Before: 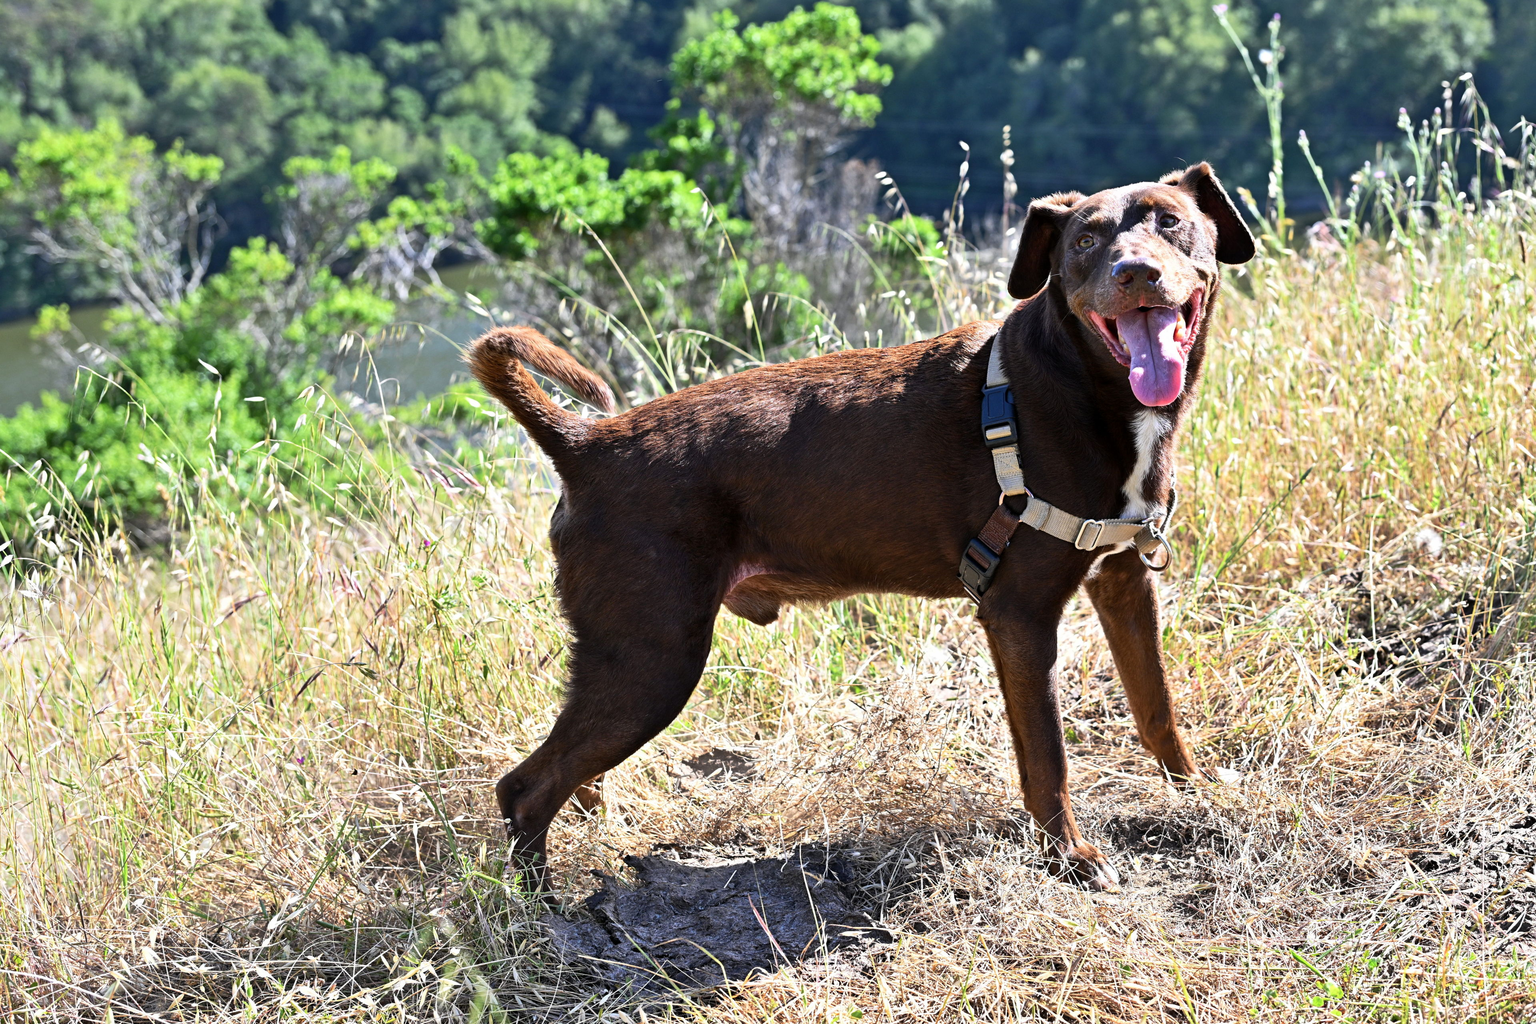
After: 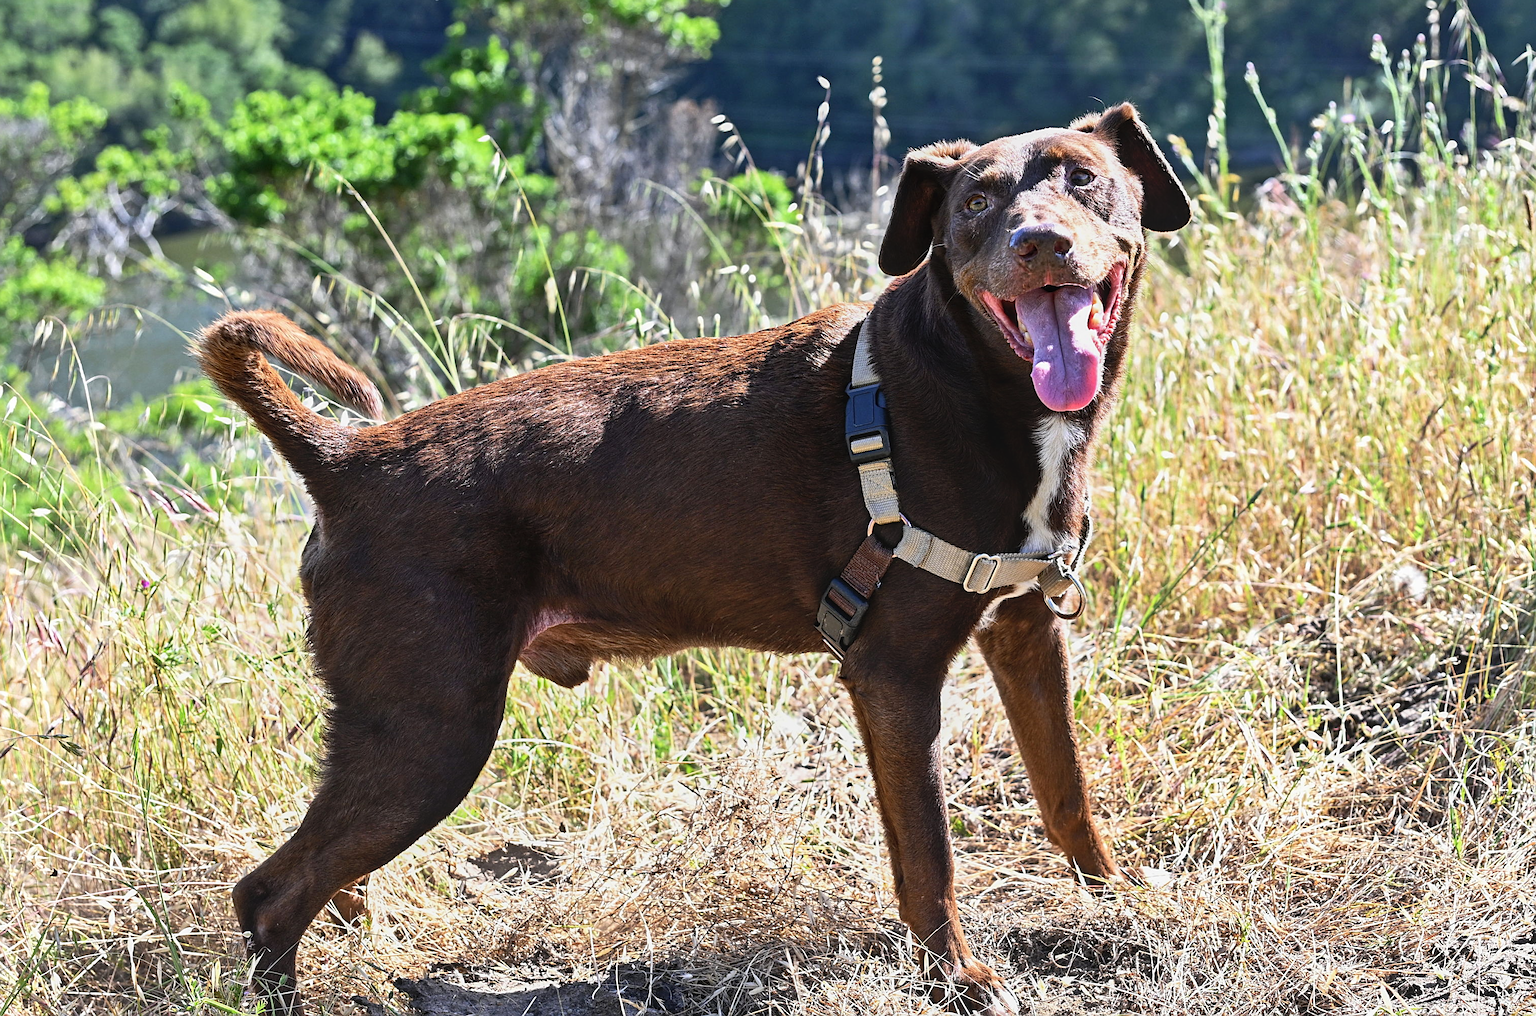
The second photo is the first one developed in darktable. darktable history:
local contrast: detail 110%
crop and rotate: left 20.318%, top 7.893%, right 0.443%, bottom 13.409%
sharpen: on, module defaults
